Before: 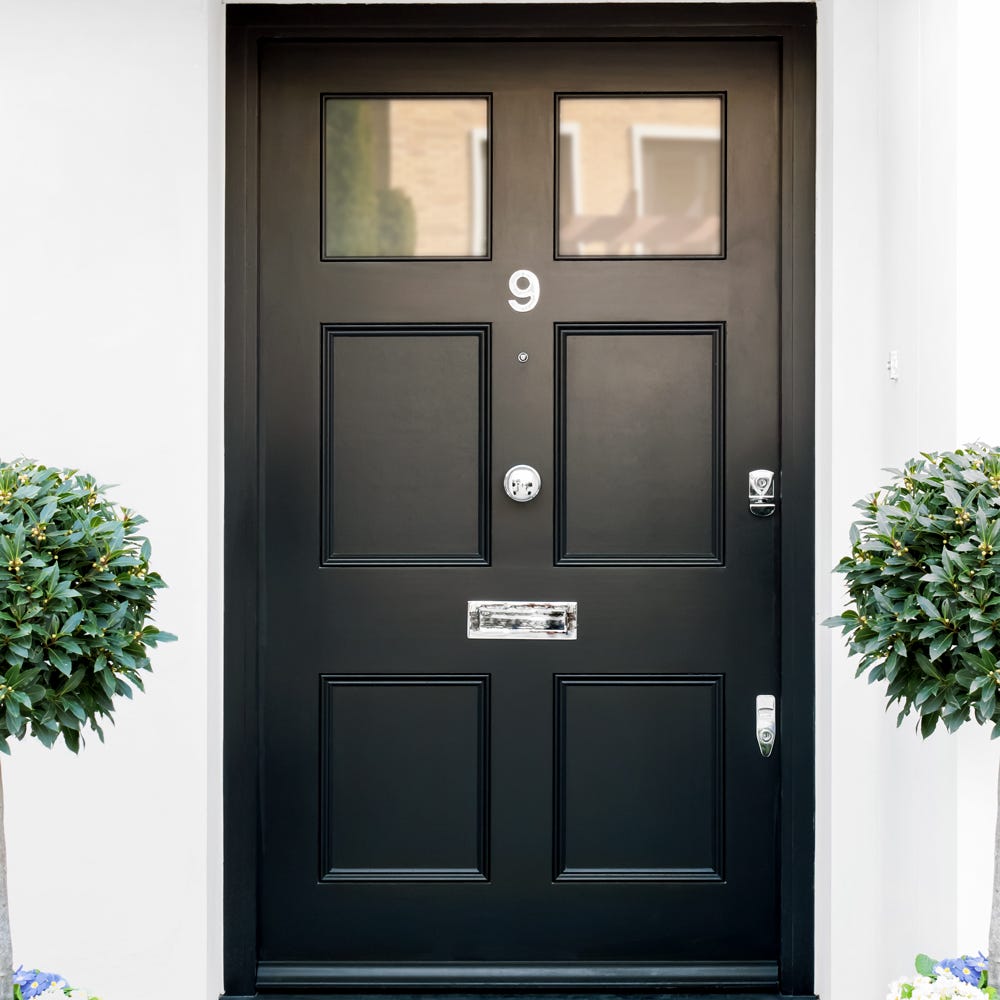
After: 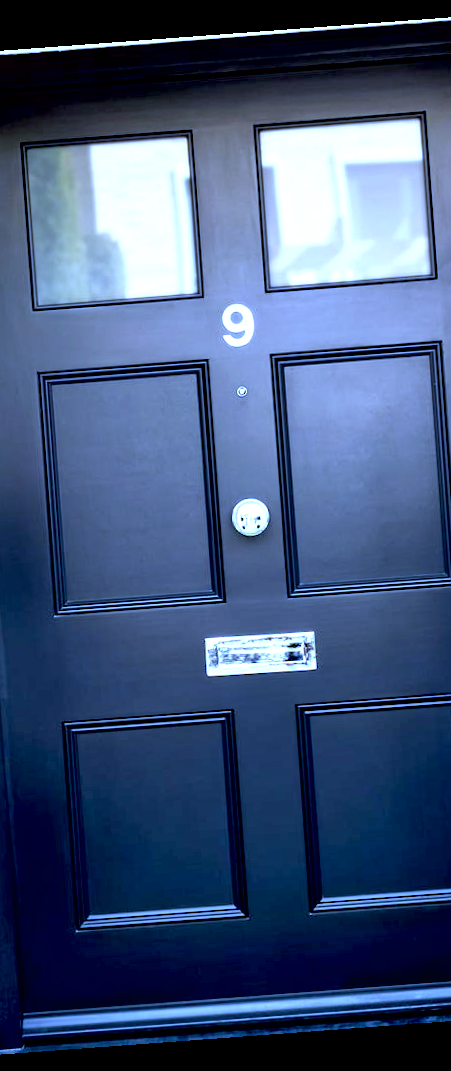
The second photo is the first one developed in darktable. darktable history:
crop: left 28.583%, right 29.231%
shadows and highlights: shadows 22.7, highlights -48.71, soften with gaussian
rotate and perspective: rotation -4.25°, automatic cropping off
white balance: red 0.766, blue 1.537
exposure: black level correction 0.008, exposure 0.979 EV, compensate highlight preservation false
local contrast: mode bilateral grid, contrast 20, coarseness 50, detail 120%, midtone range 0.2
